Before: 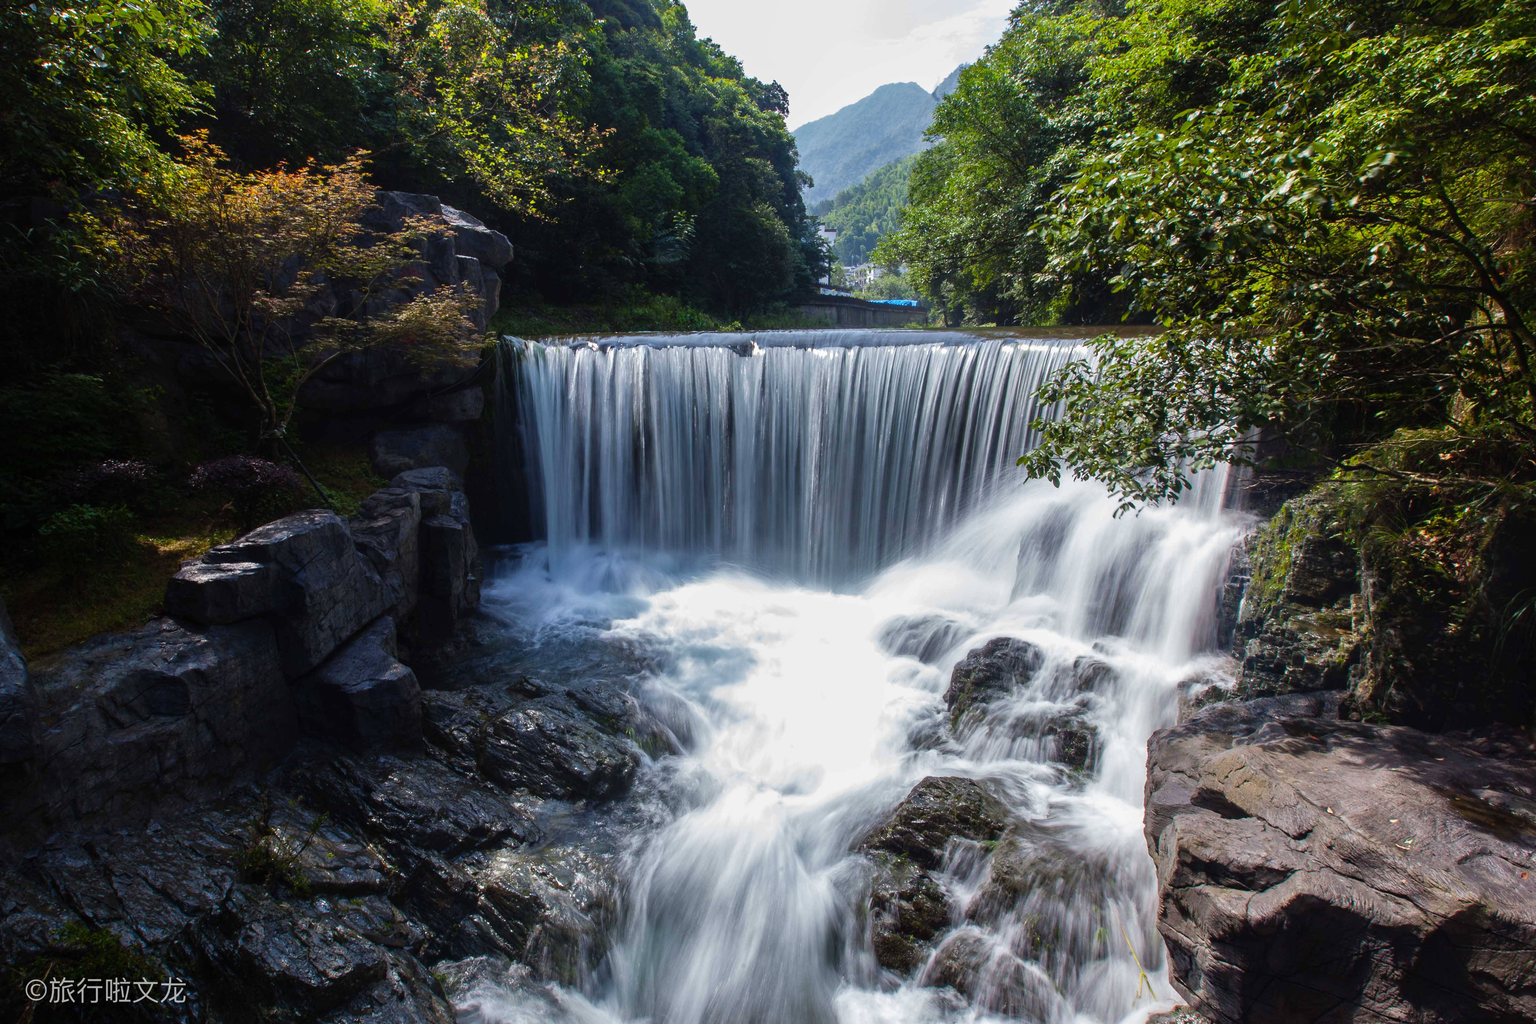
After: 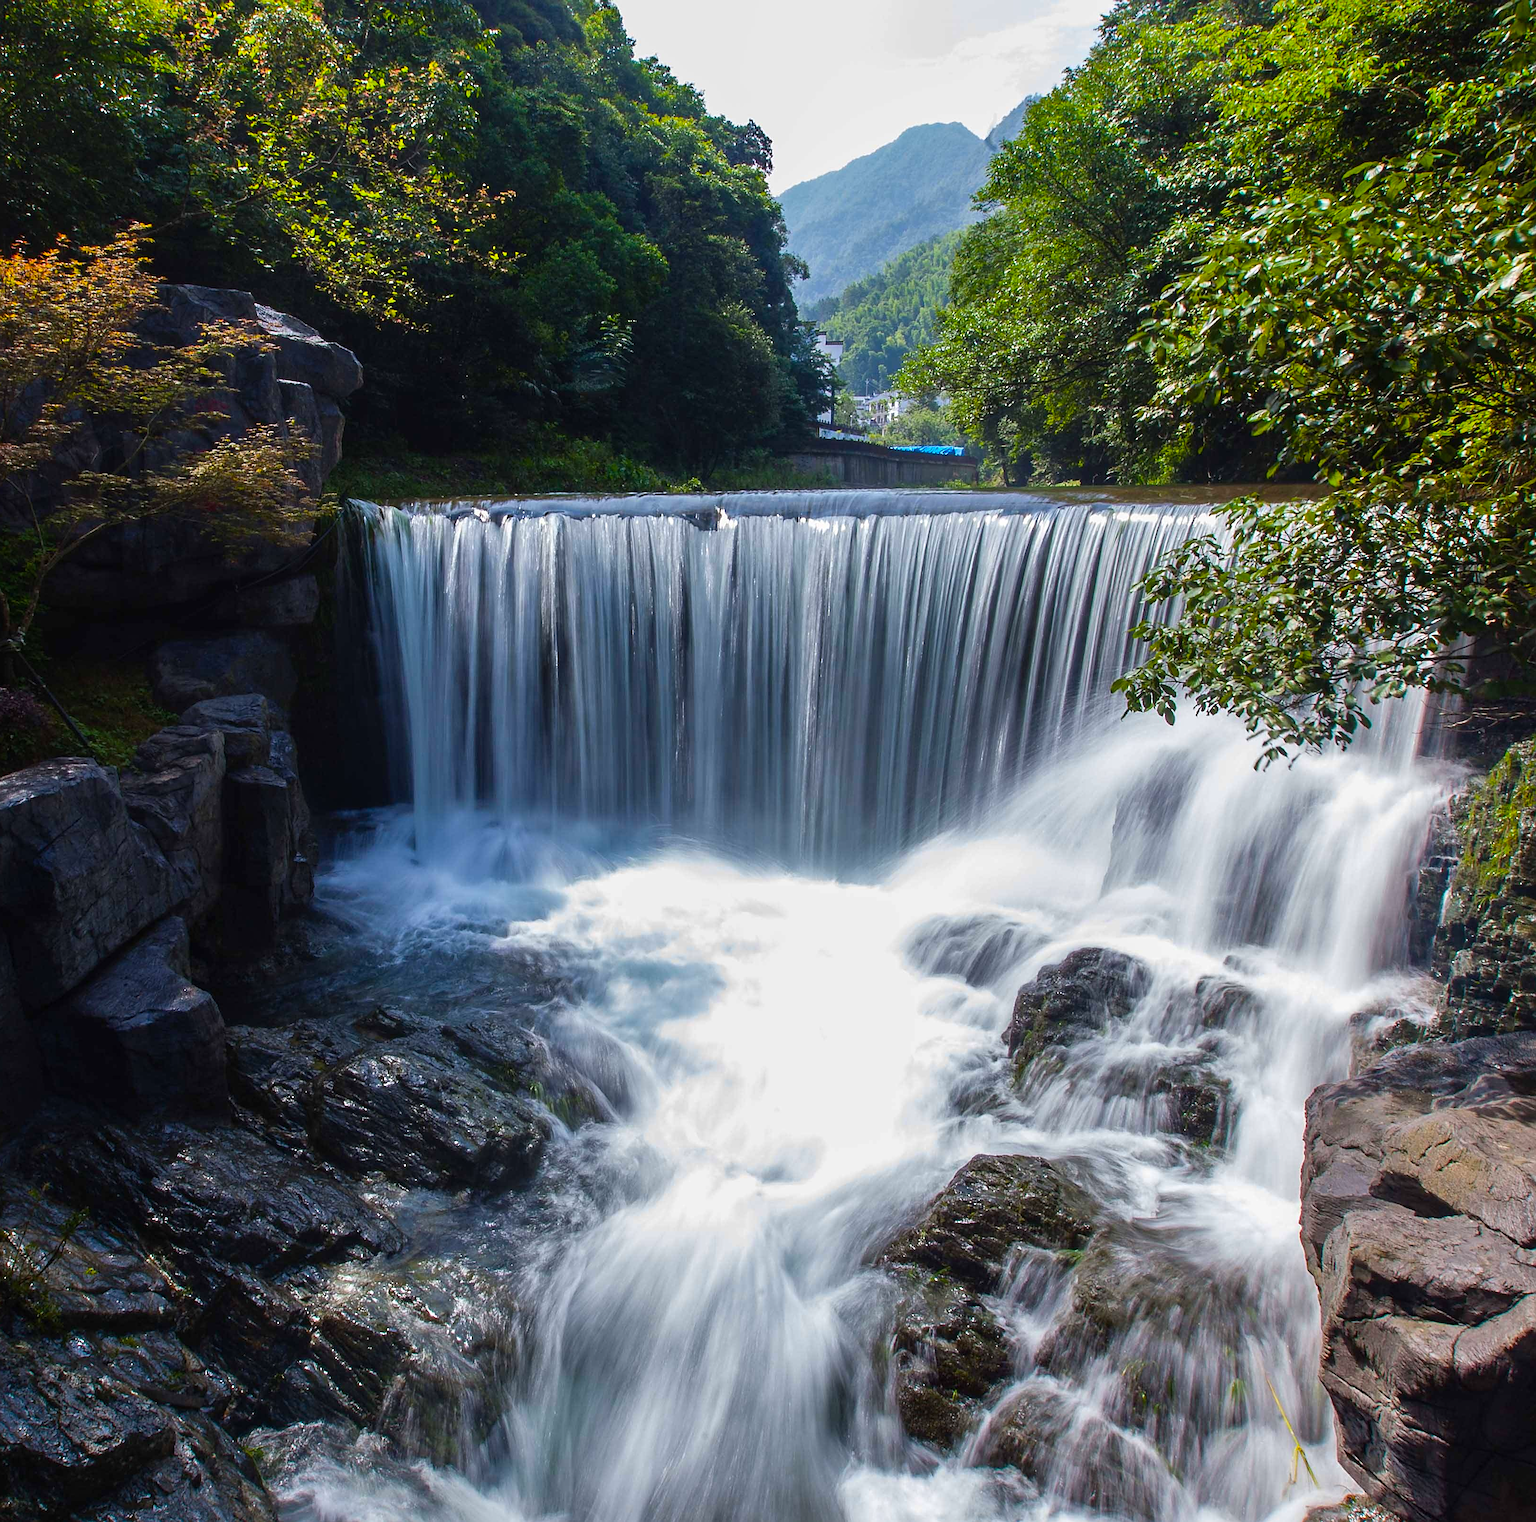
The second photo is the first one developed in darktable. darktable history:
crop and rotate: left 17.556%, right 15.157%
color balance rgb: perceptual saturation grading › global saturation 25.681%
sharpen: on, module defaults
